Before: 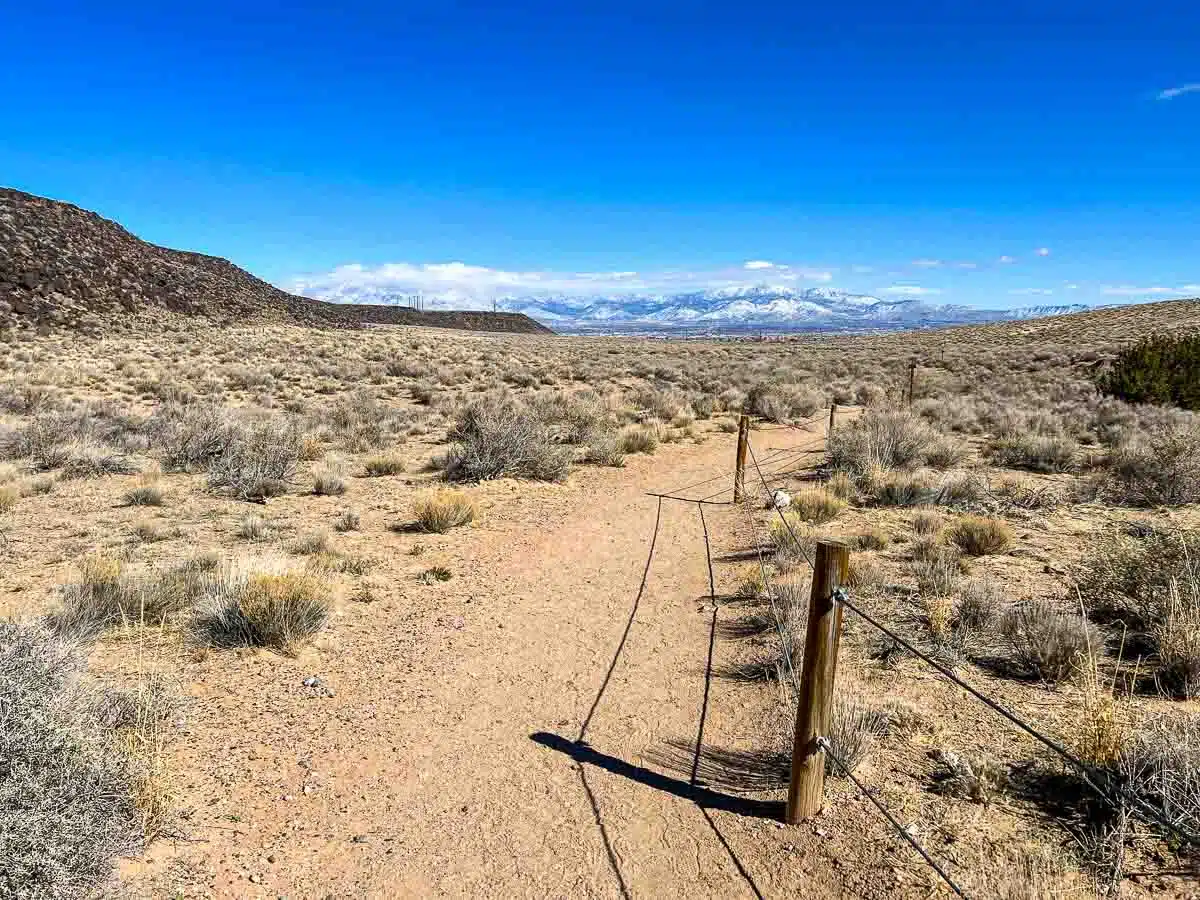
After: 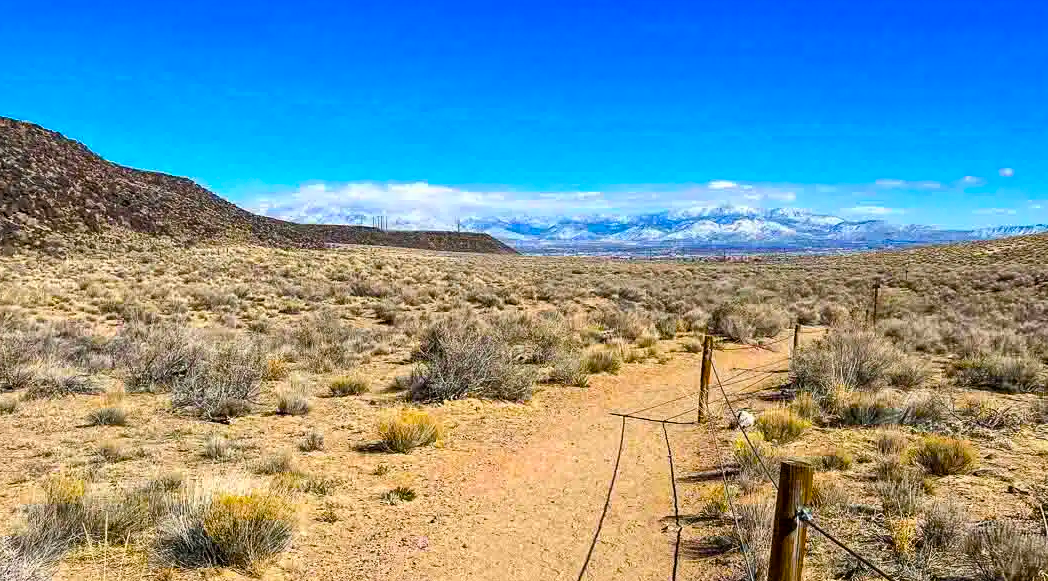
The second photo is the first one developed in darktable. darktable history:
crop: left 3.015%, top 8.969%, right 9.647%, bottom 26.457%
color balance rgb: linear chroma grading › global chroma 15%, perceptual saturation grading › global saturation 30%
